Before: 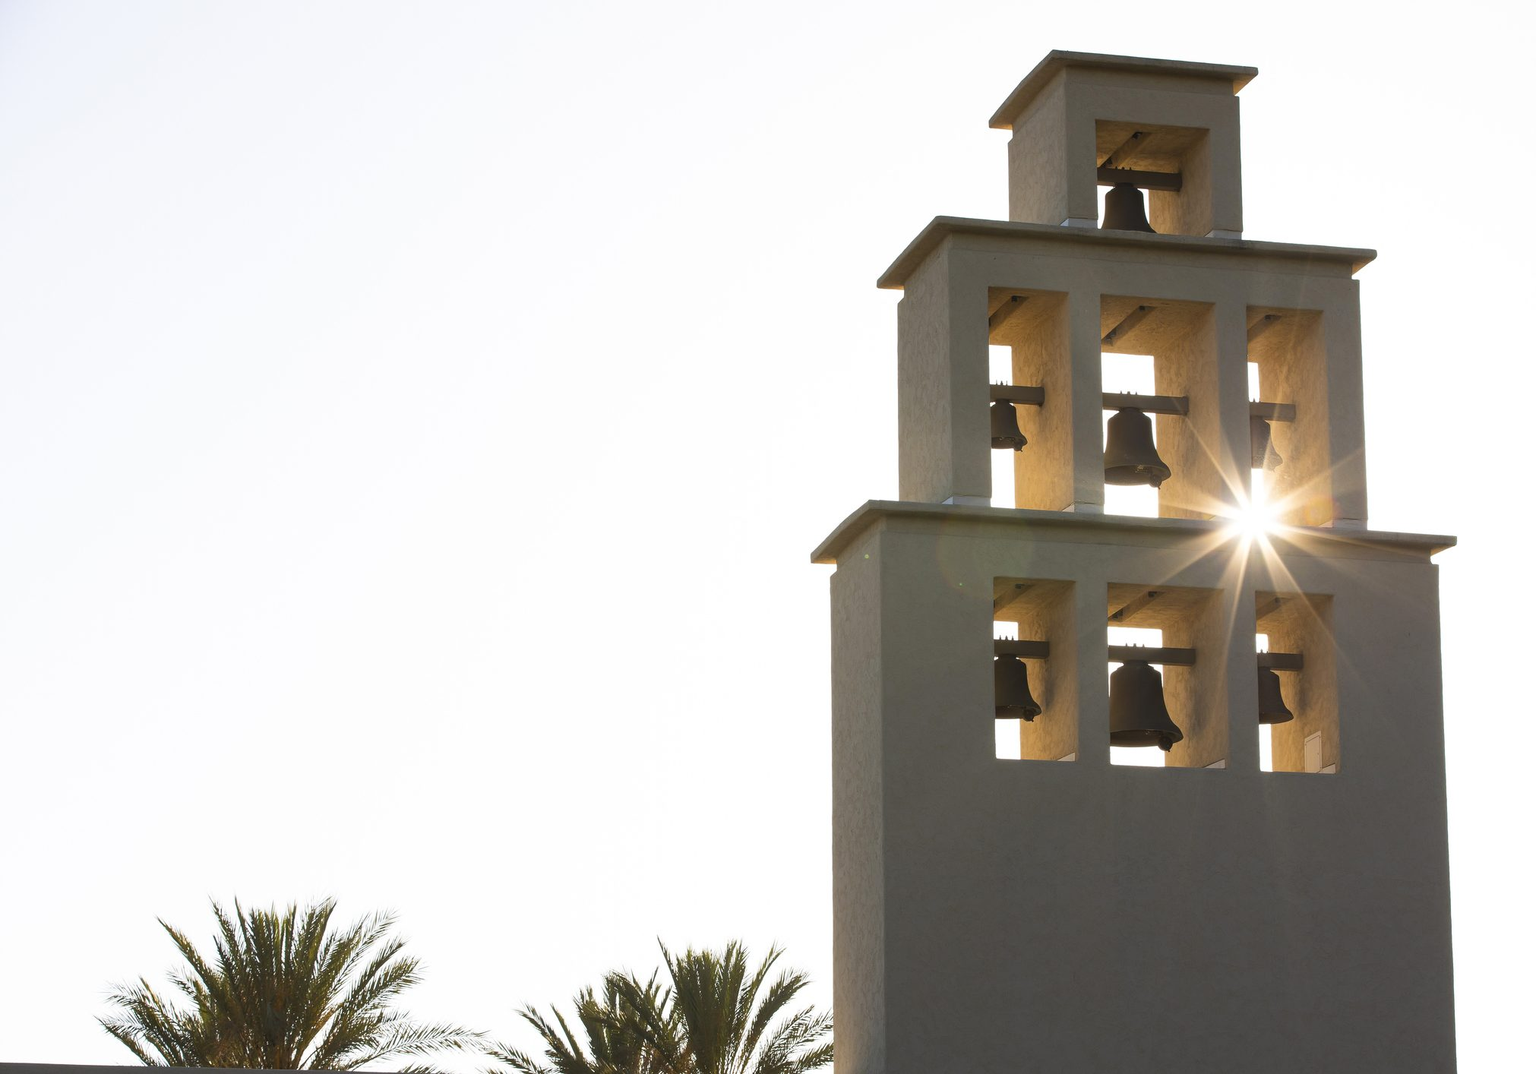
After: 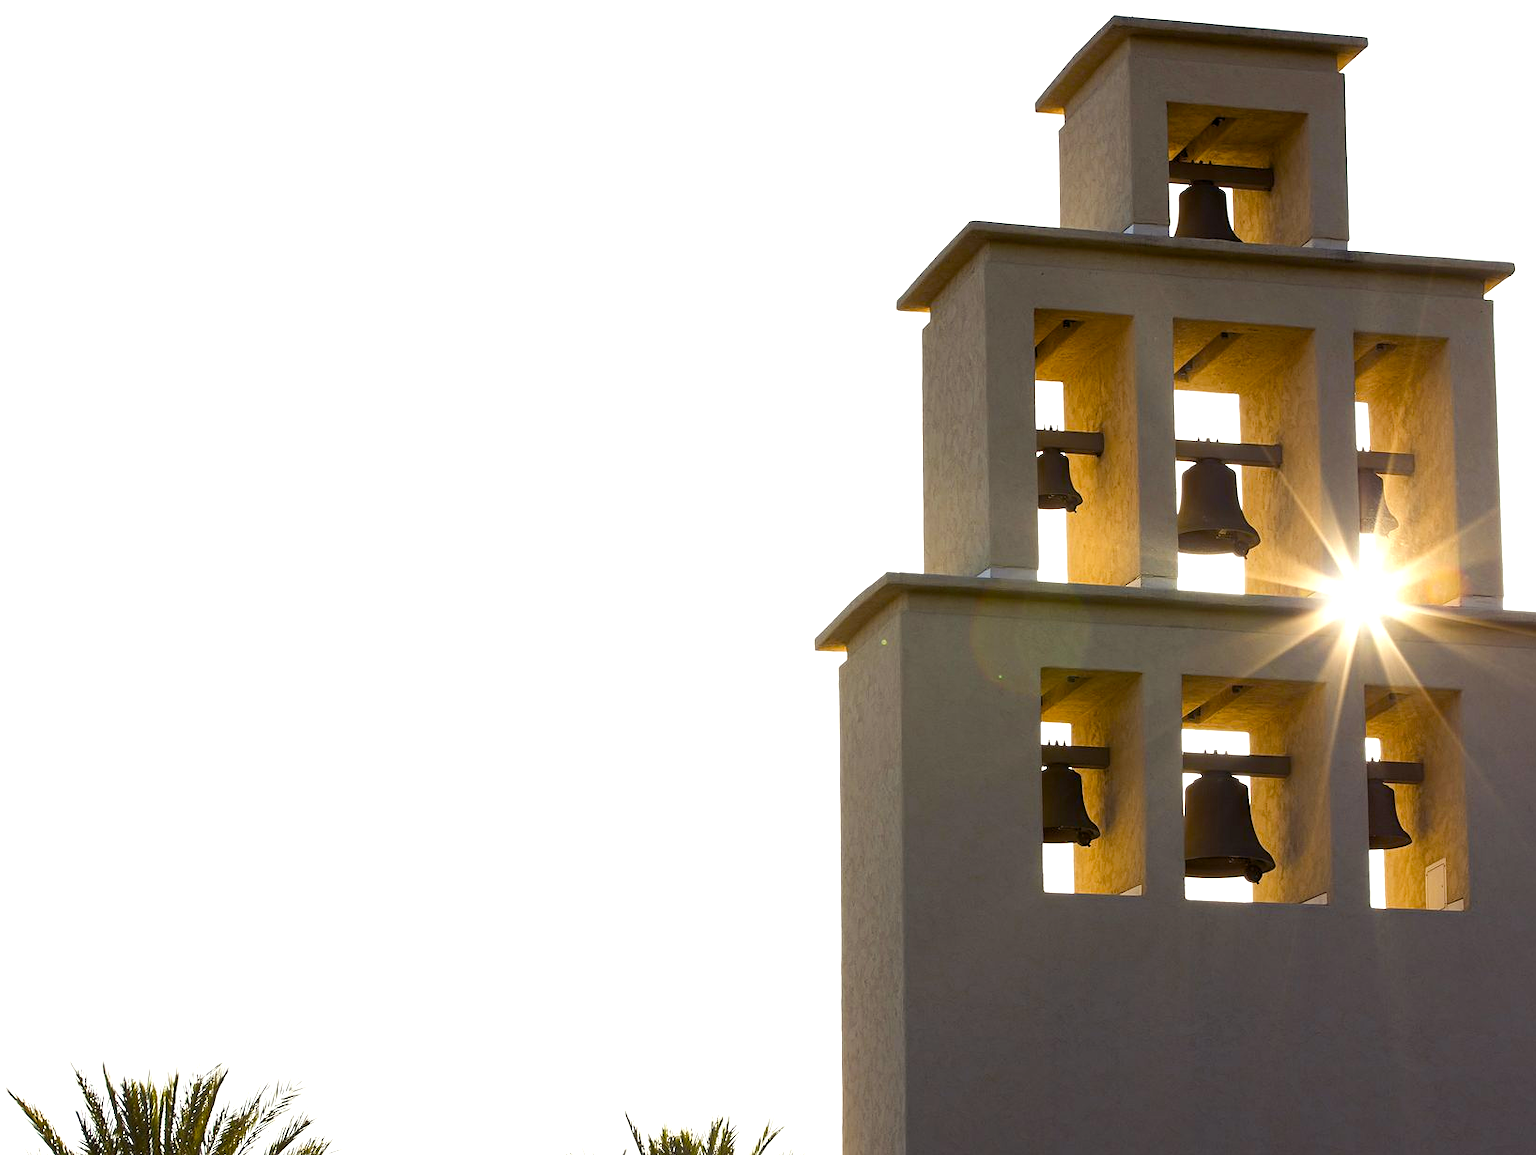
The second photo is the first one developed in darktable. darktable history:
crop: left 9.929%, top 3.475%, right 9.188%, bottom 9.529%
color balance rgb: shadows lift › luminance -21.66%, shadows lift › chroma 6.57%, shadows lift › hue 270°, power › chroma 0.68%, power › hue 60°, highlights gain › luminance 6.08%, highlights gain › chroma 1.33%, highlights gain › hue 90°, global offset › luminance -0.87%, perceptual saturation grading › global saturation 26.86%, perceptual saturation grading › highlights -28.39%, perceptual saturation grading › mid-tones 15.22%, perceptual saturation grading › shadows 33.98%, perceptual brilliance grading › highlights 10%, perceptual brilliance grading › mid-tones 5%
sharpen: amount 0.2
